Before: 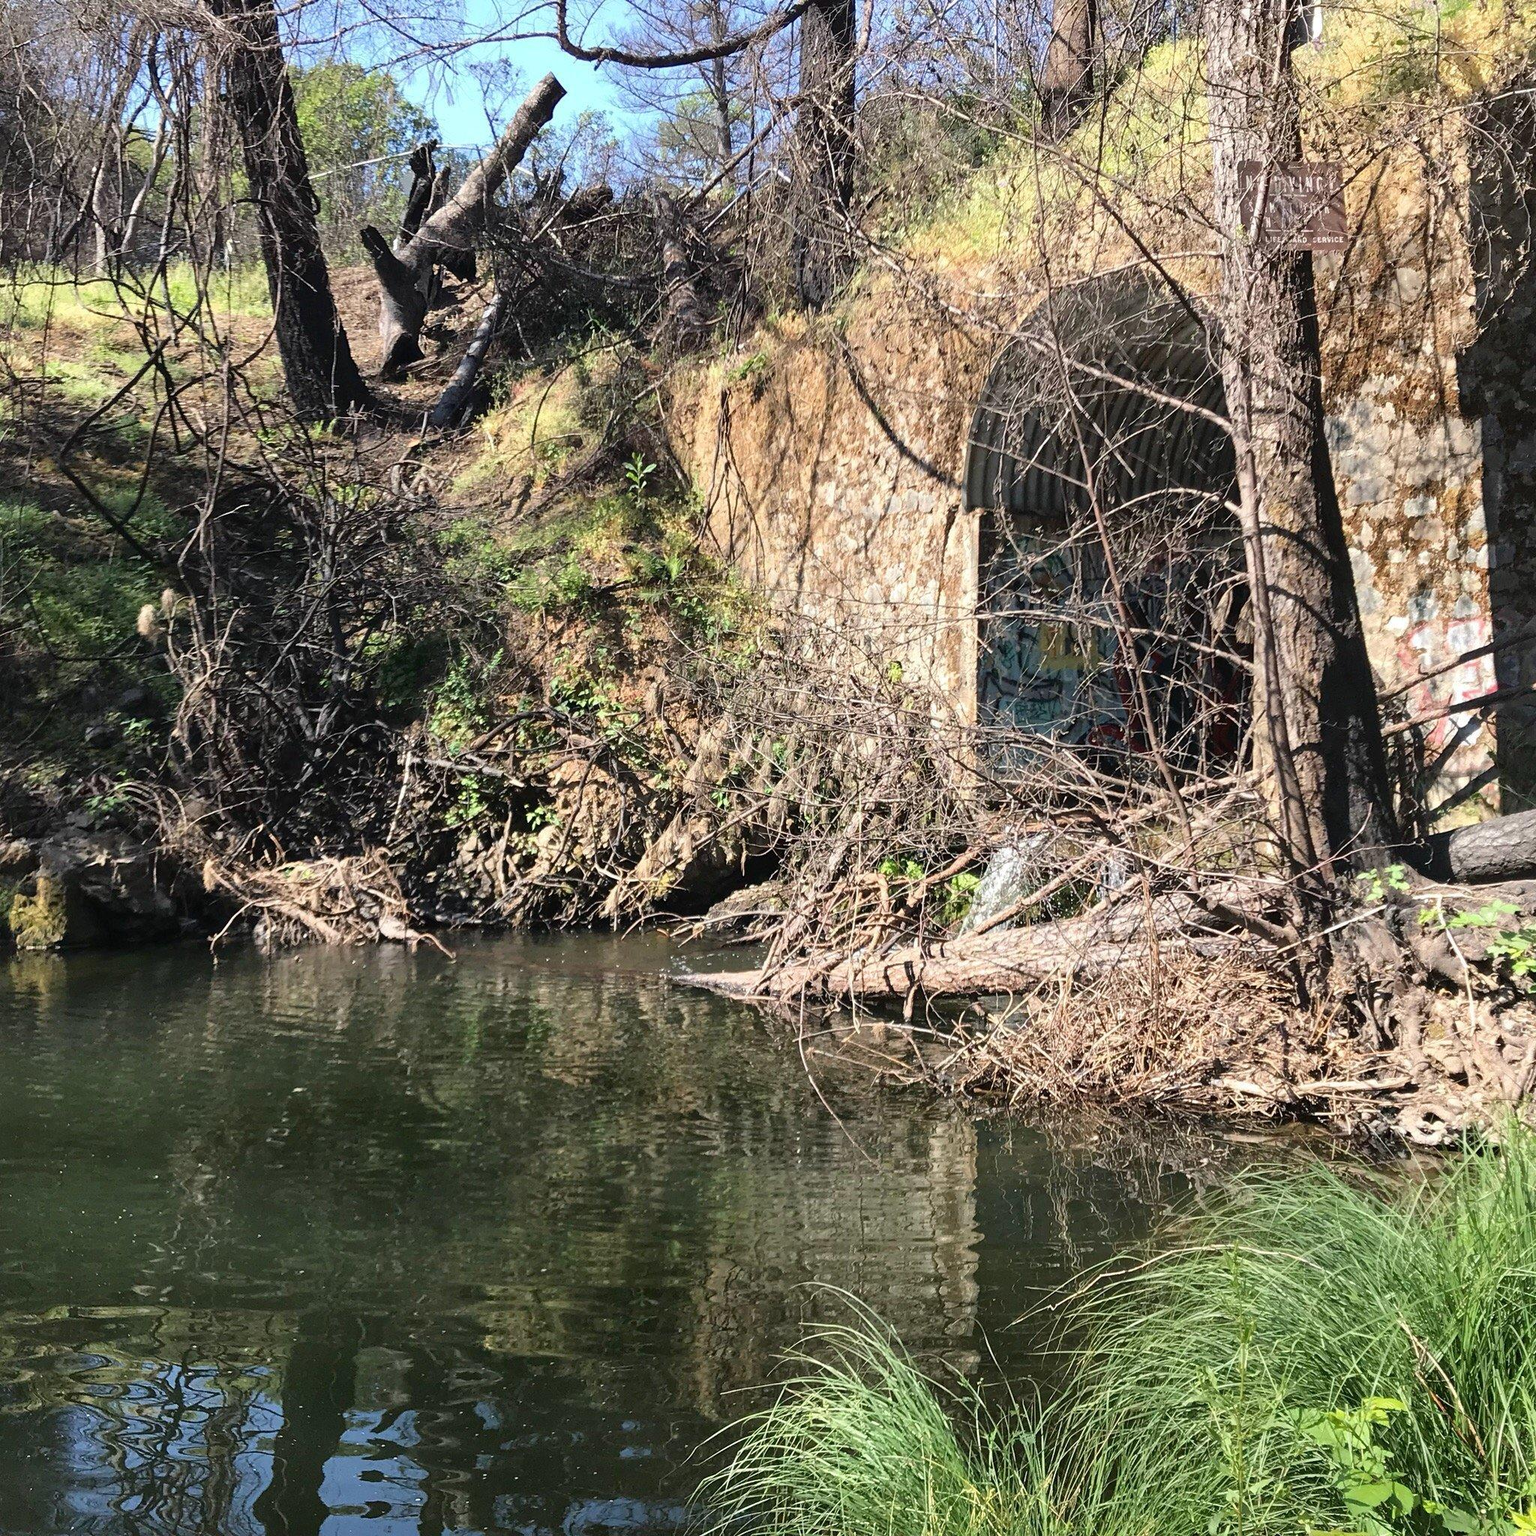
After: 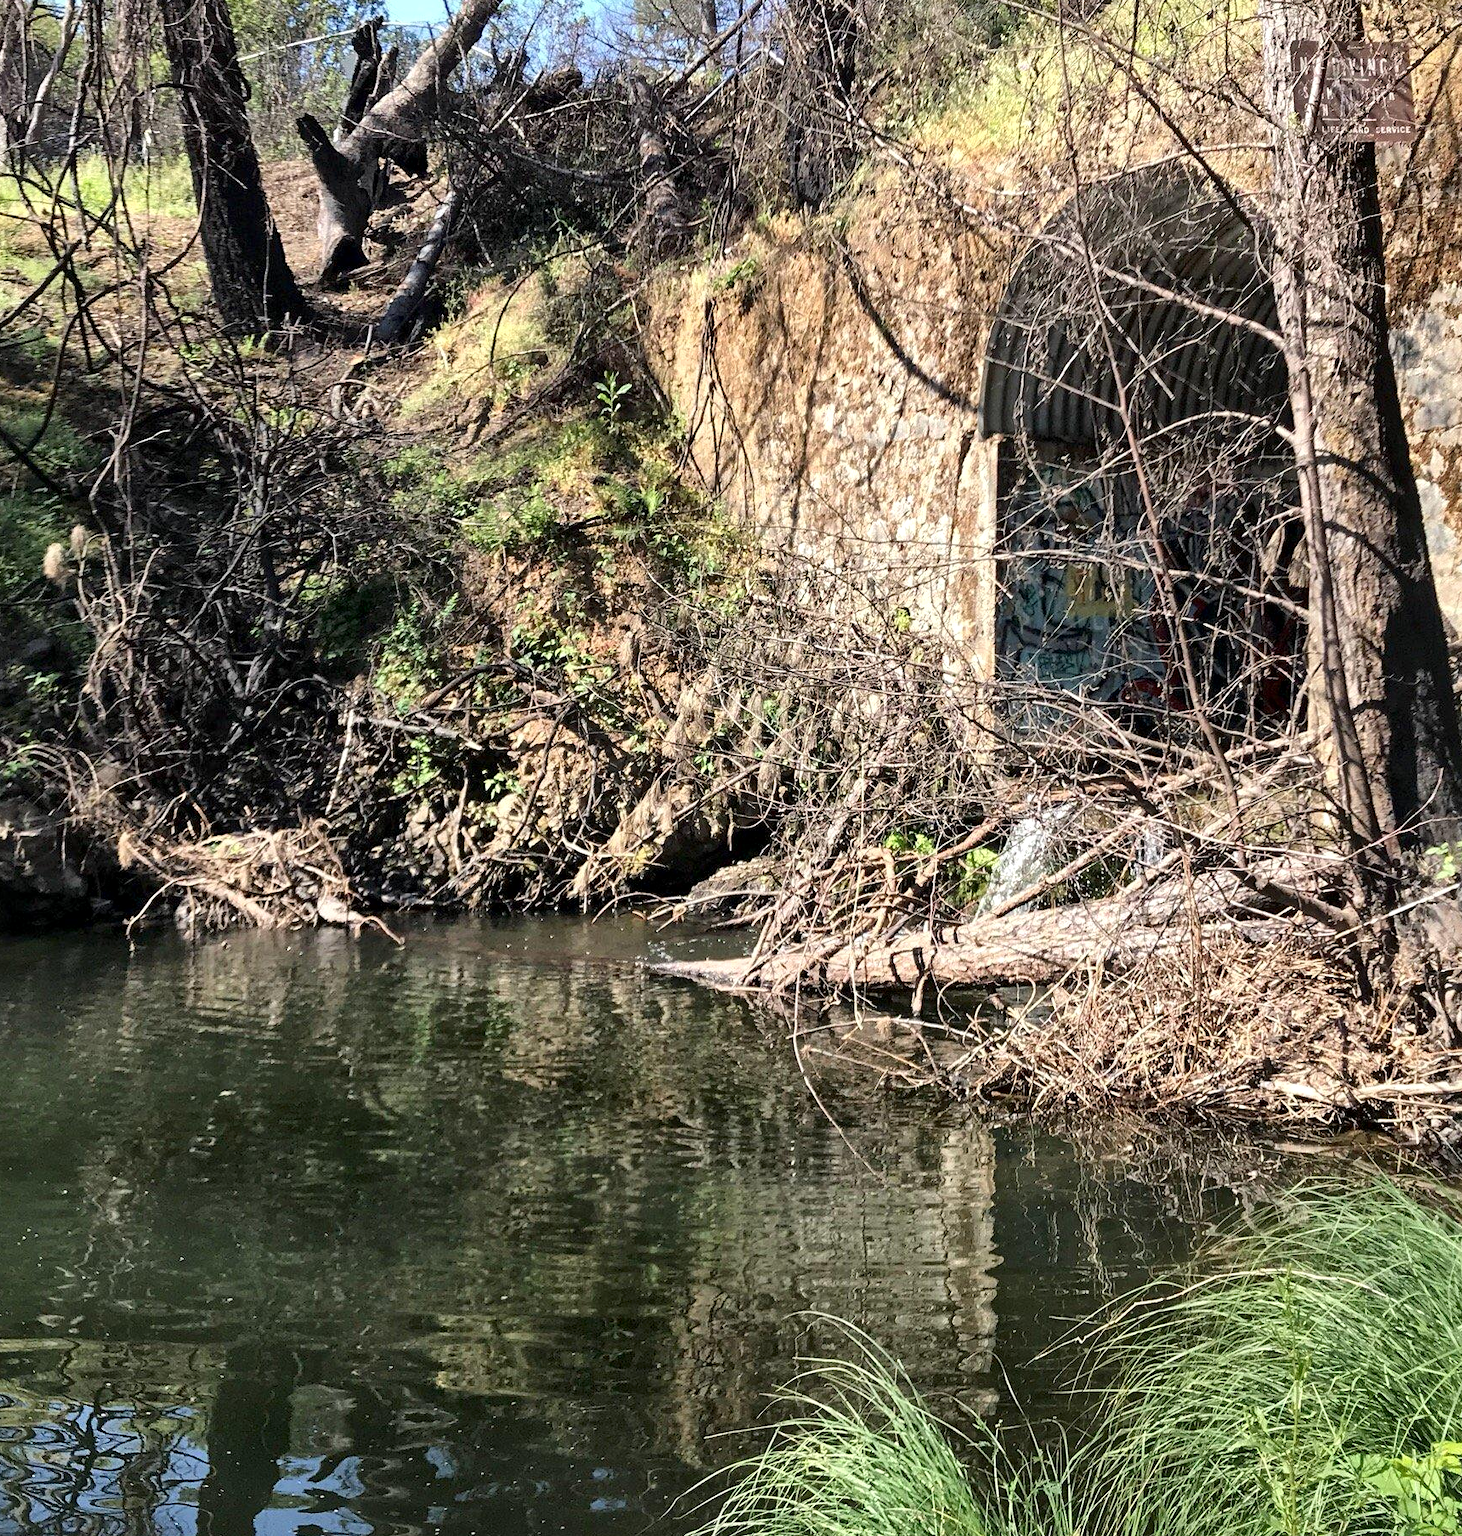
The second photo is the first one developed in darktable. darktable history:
local contrast: mode bilateral grid, contrast 25, coarseness 60, detail 151%, midtone range 0.2
crop: left 6.446%, top 8.188%, right 9.538%, bottom 3.548%
